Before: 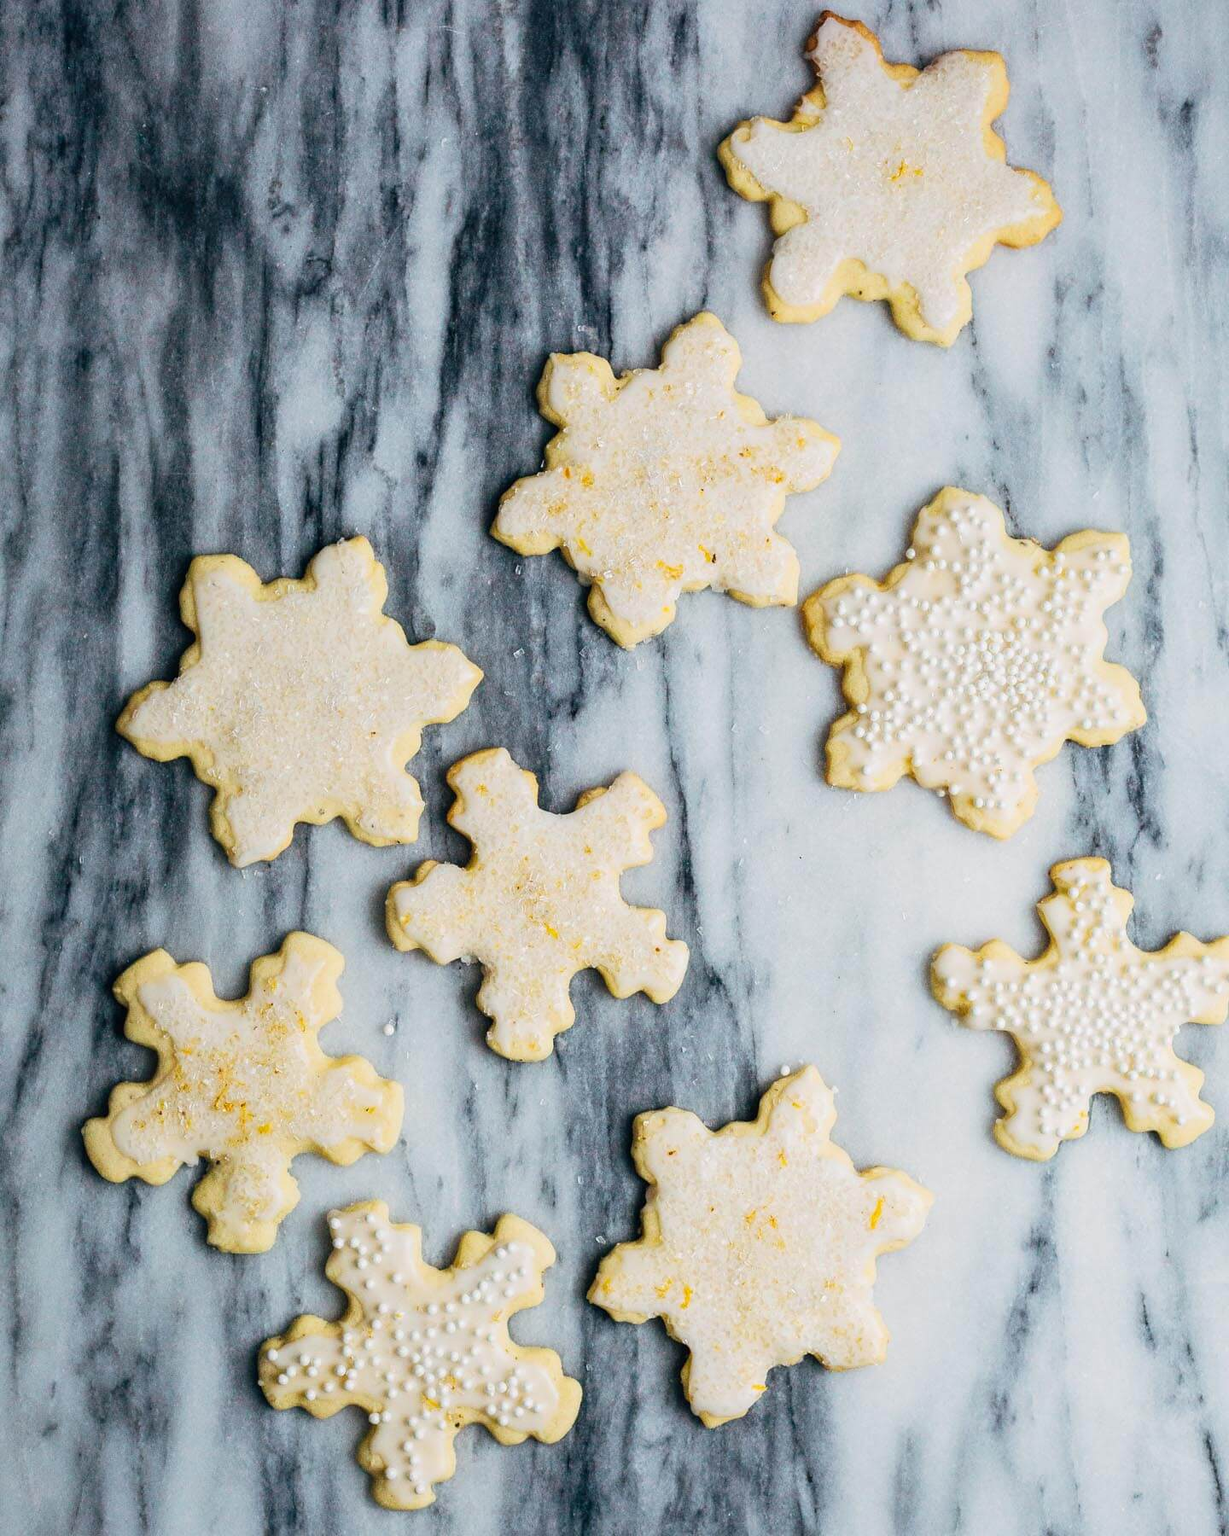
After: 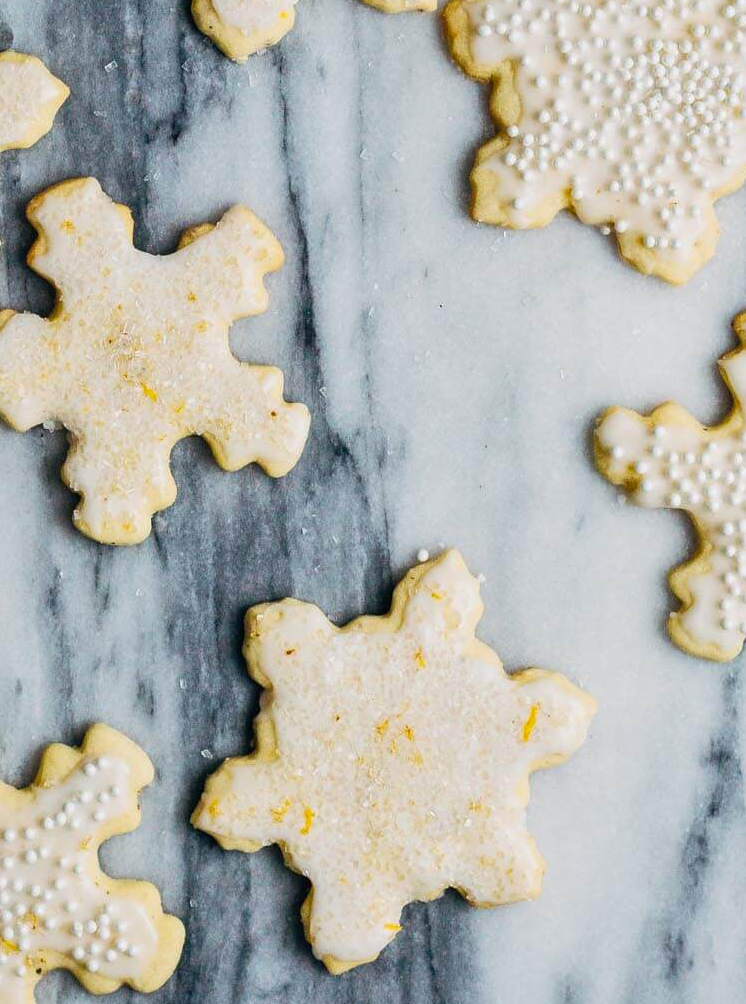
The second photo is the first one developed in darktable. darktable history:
crop: left 34.528%, top 38.875%, right 13.602%, bottom 5.321%
shadows and highlights: shadows 20.92, highlights -35.52, soften with gaussian
